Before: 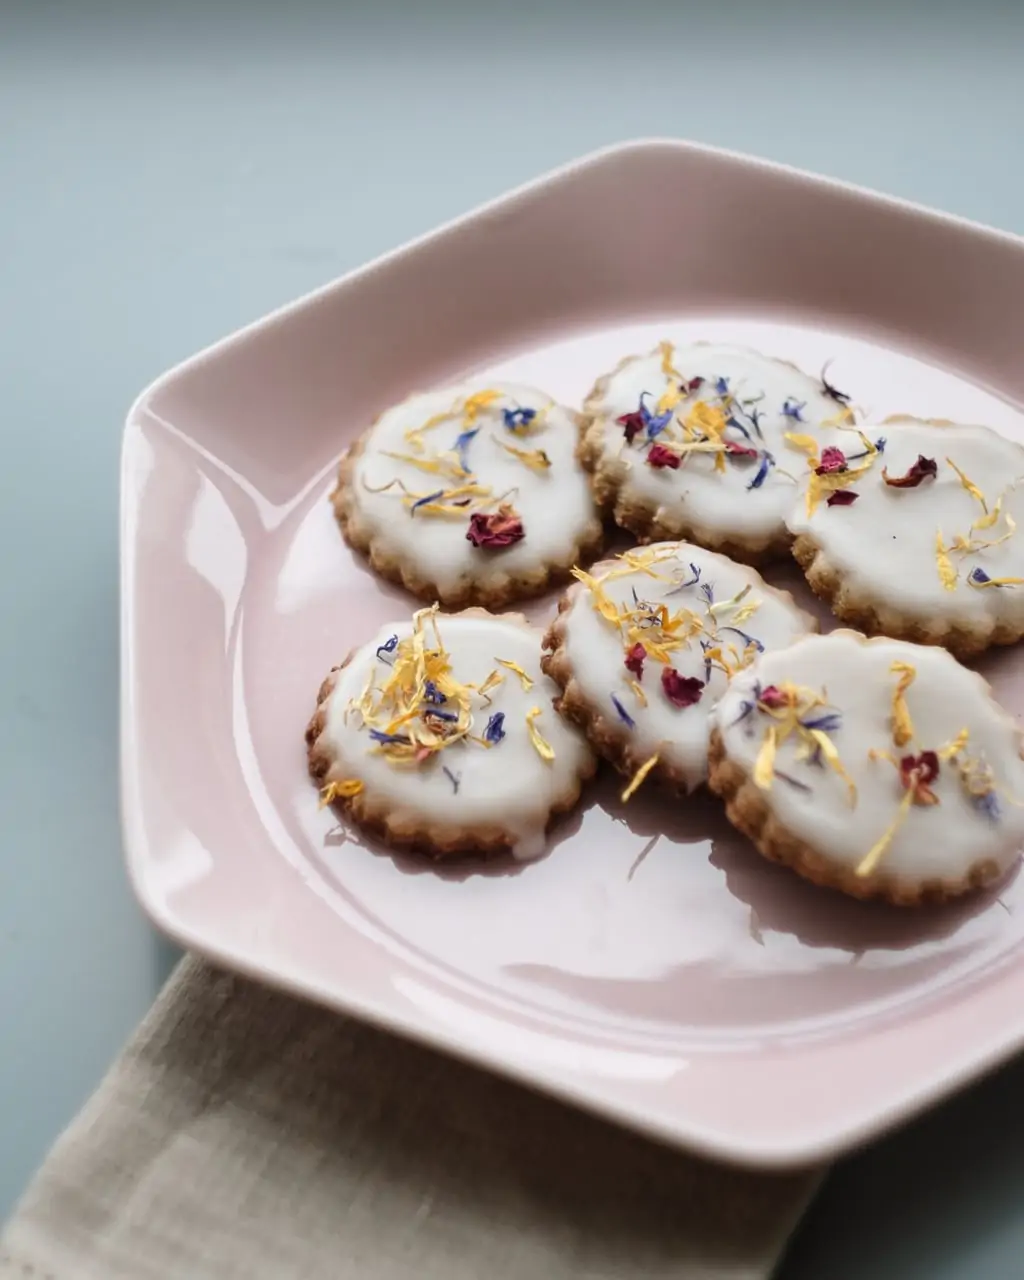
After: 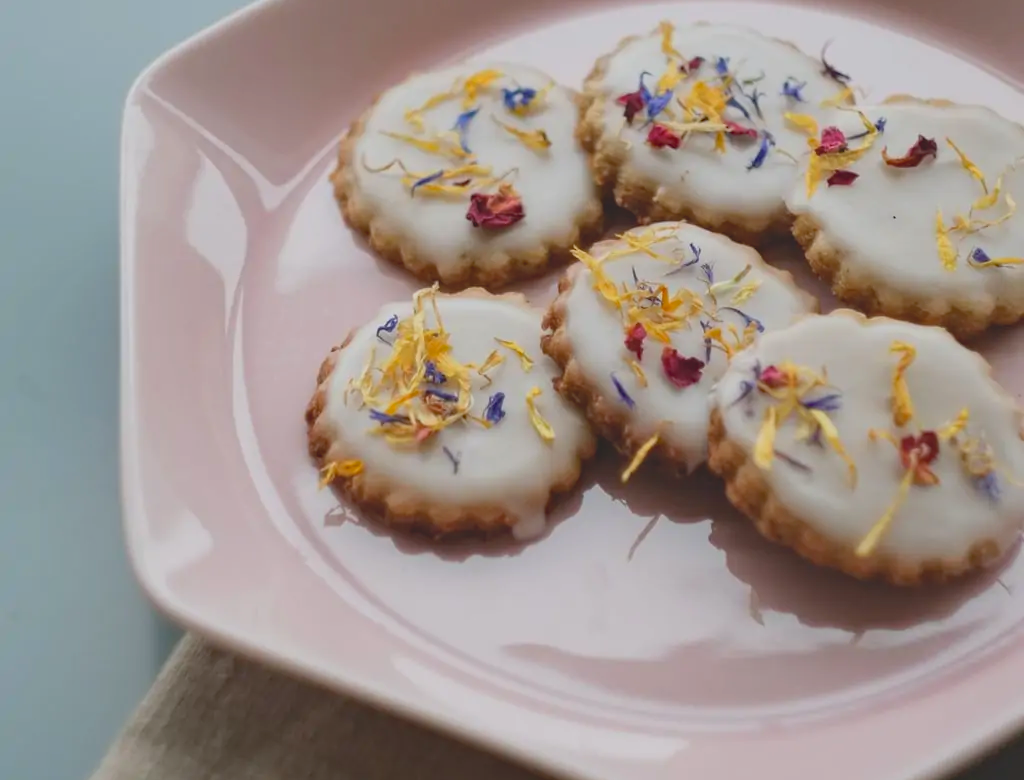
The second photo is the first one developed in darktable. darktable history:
crop and rotate: top 25.035%, bottom 13.951%
haze removal: compatibility mode true, adaptive false
contrast brightness saturation: contrast -0.285
